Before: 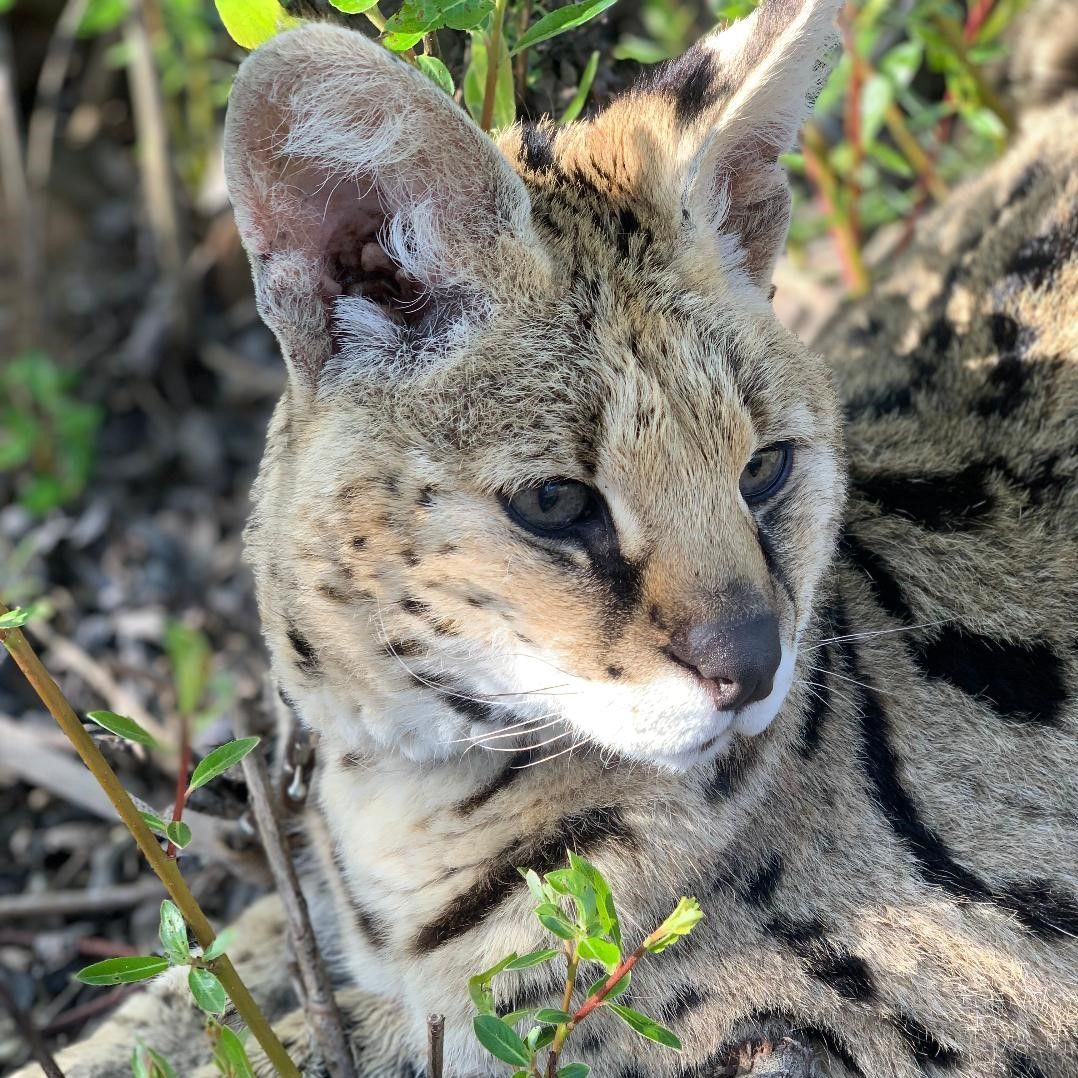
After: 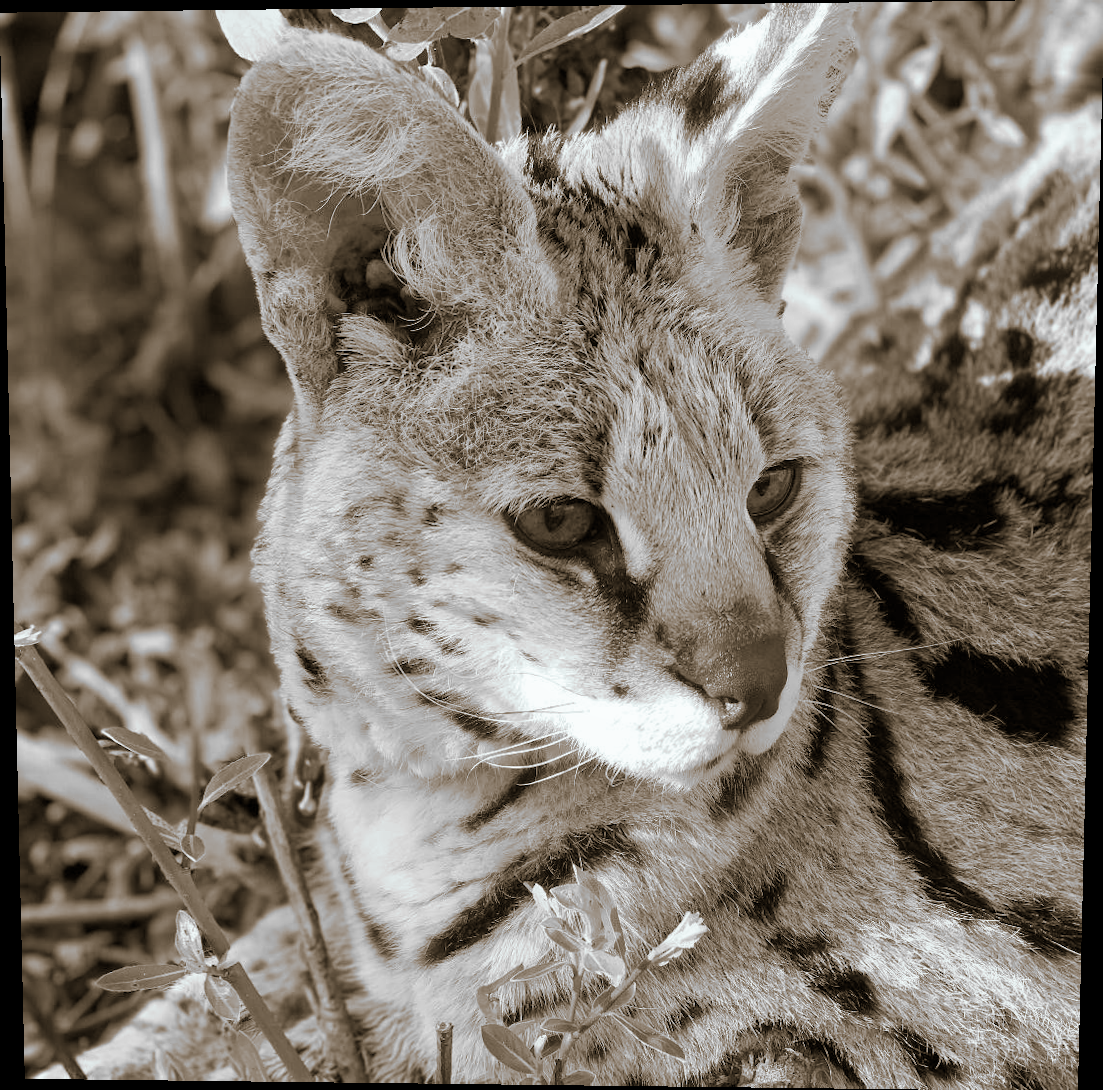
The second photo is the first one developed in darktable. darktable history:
split-toning: shadows › hue 37.98°, highlights › hue 185.58°, balance -55.261
rotate and perspective: lens shift (vertical) 0.048, lens shift (horizontal) -0.024, automatic cropping off
monochrome: a -6.99, b 35.61, size 1.4
